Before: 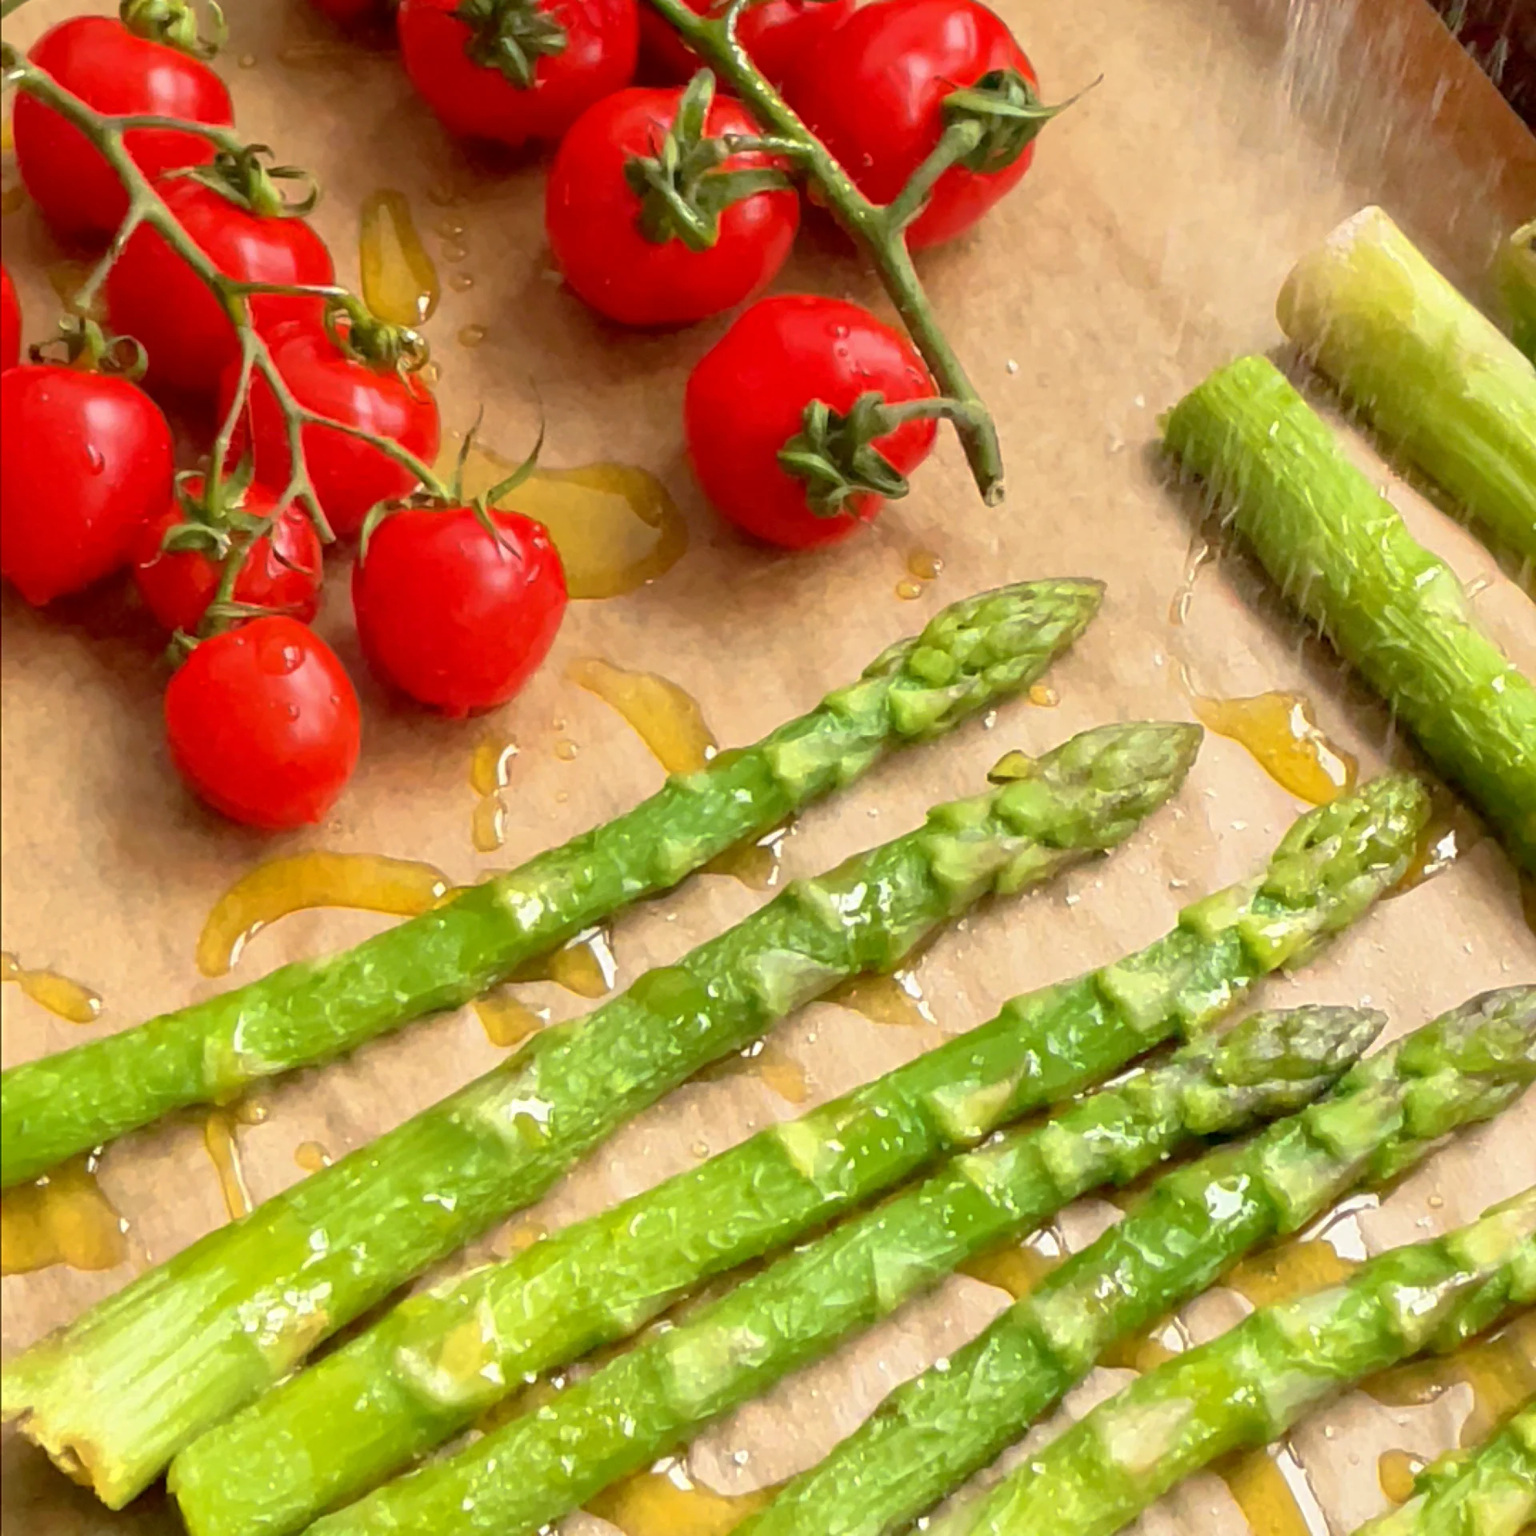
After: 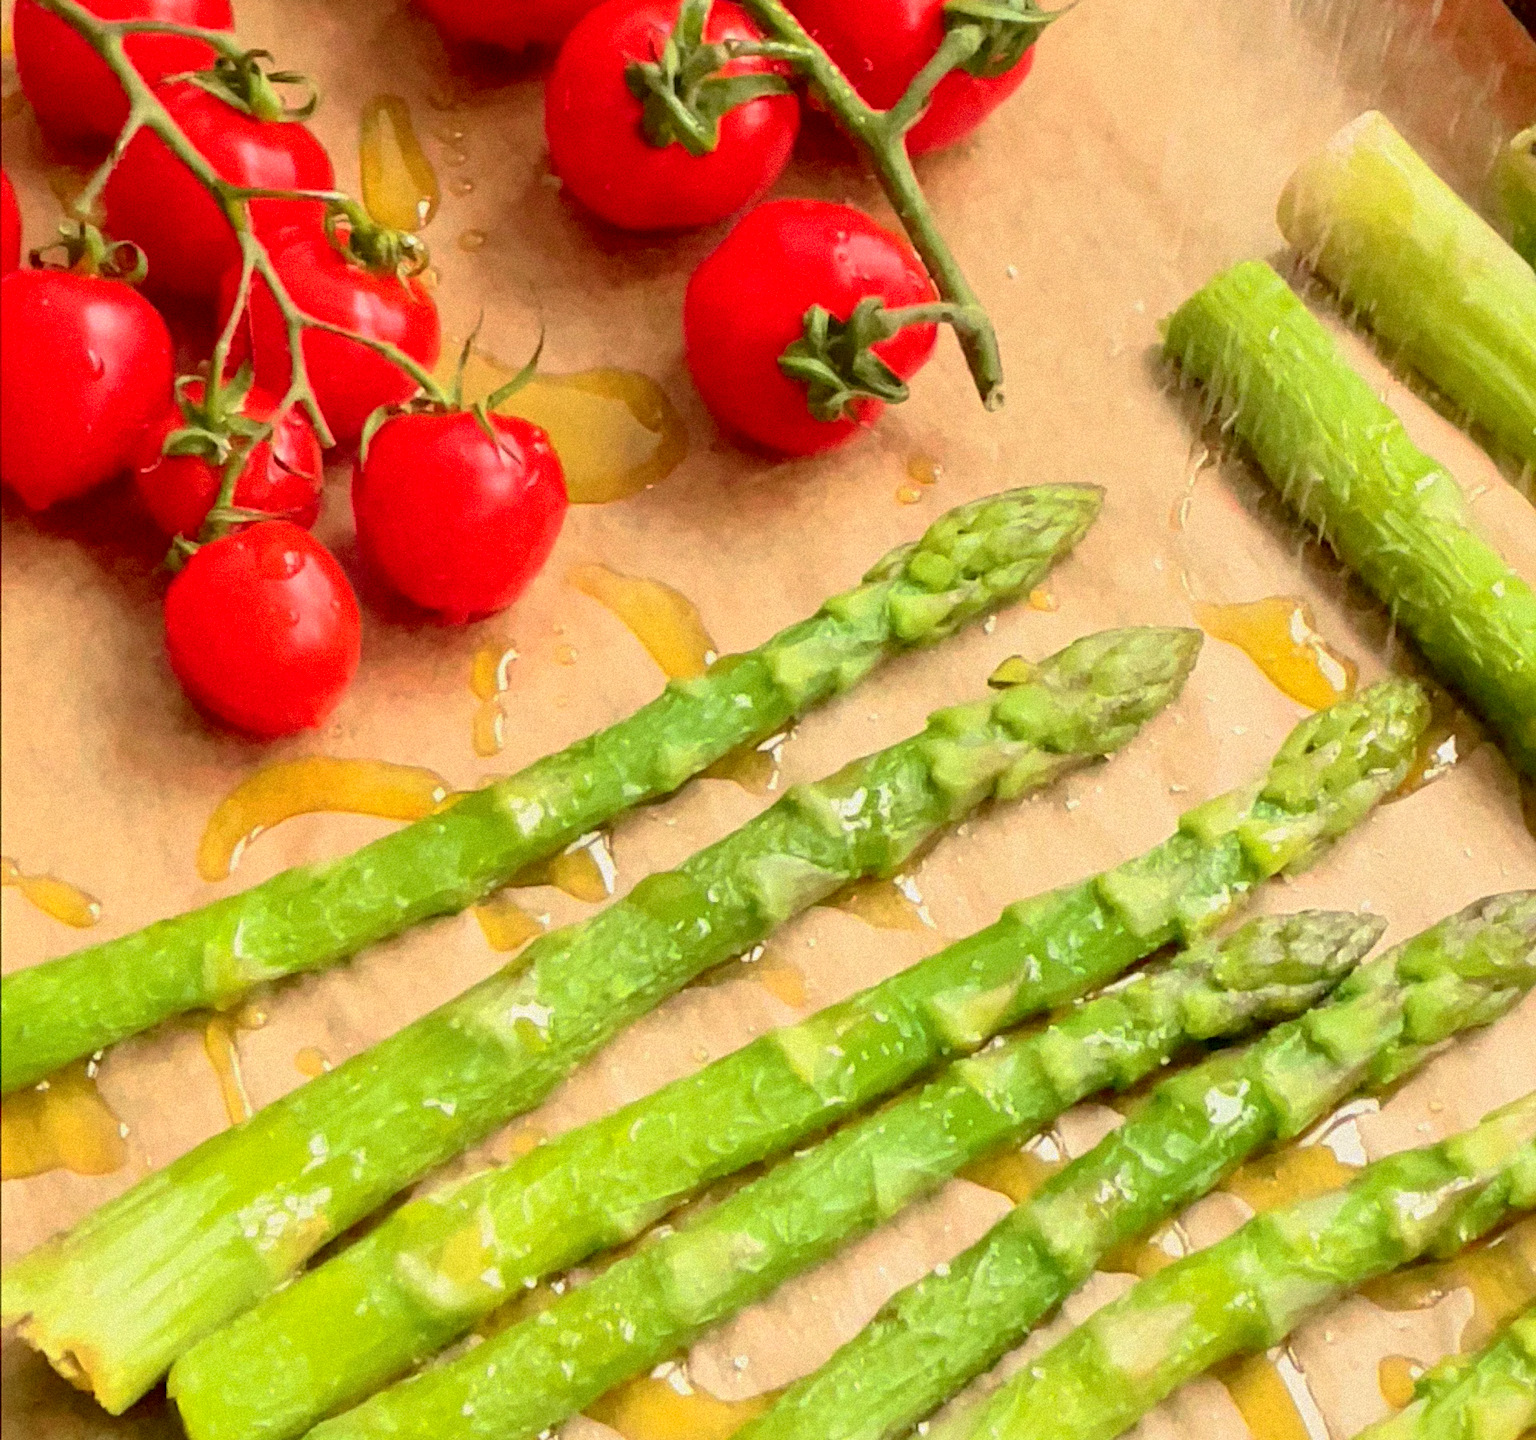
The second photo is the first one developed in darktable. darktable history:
crop and rotate: top 6.25%
exposure: black level correction 0, exposure 0.2 EV, compensate exposure bias true, compensate highlight preservation false
tone curve: curves: ch0 [(0, 0) (0.091, 0.066) (0.184, 0.16) (0.491, 0.519) (0.748, 0.765) (1, 0.919)]; ch1 [(0, 0) (0.179, 0.173) (0.322, 0.32) (0.424, 0.424) (0.502, 0.504) (0.56, 0.575) (0.631, 0.675) (0.777, 0.806) (1, 1)]; ch2 [(0, 0) (0.434, 0.447) (0.497, 0.498) (0.539, 0.566) (0.676, 0.691) (1, 1)], color space Lab, independent channels, preserve colors none
grain: mid-tones bias 0%
